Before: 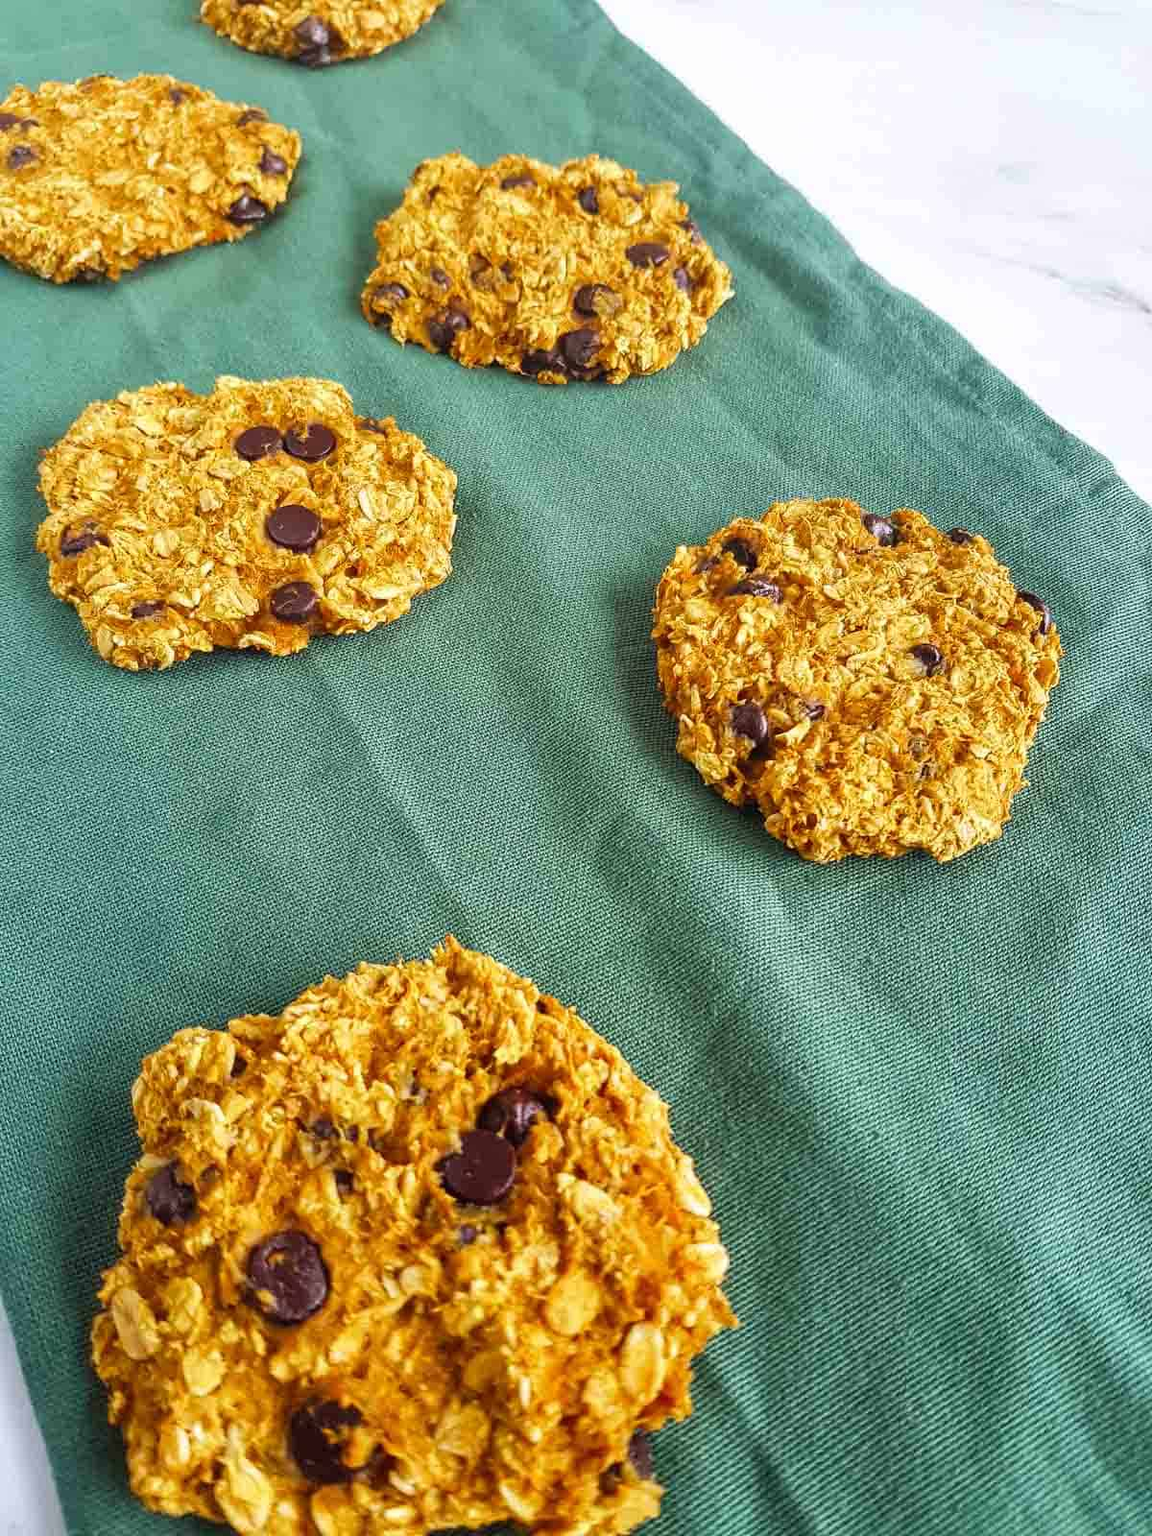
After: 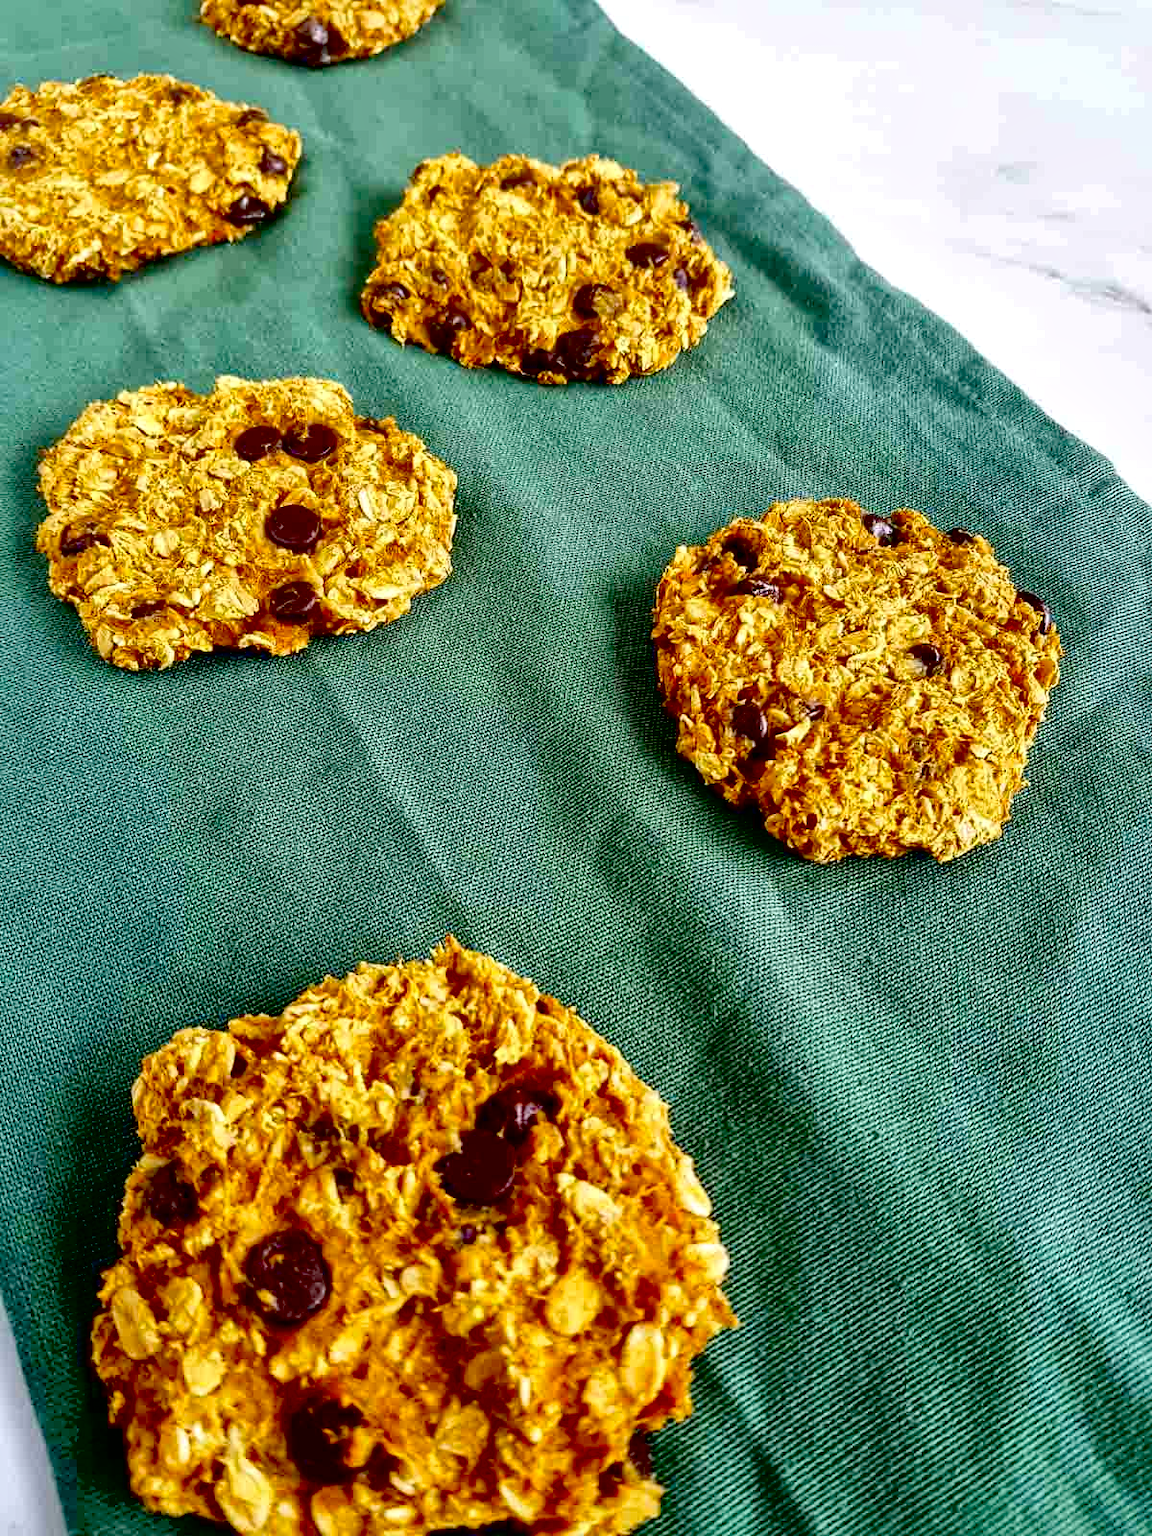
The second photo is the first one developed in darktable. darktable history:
local contrast: mode bilateral grid, contrast 19, coarseness 50, detail 173%, midtone range 0.2
exposure: black level correction 0.058, compensate highlight preservation false
tone equalizer: -8 EV -1.86 EV, -7 EV -1.2 EV, -6 EV -1.65 EV
